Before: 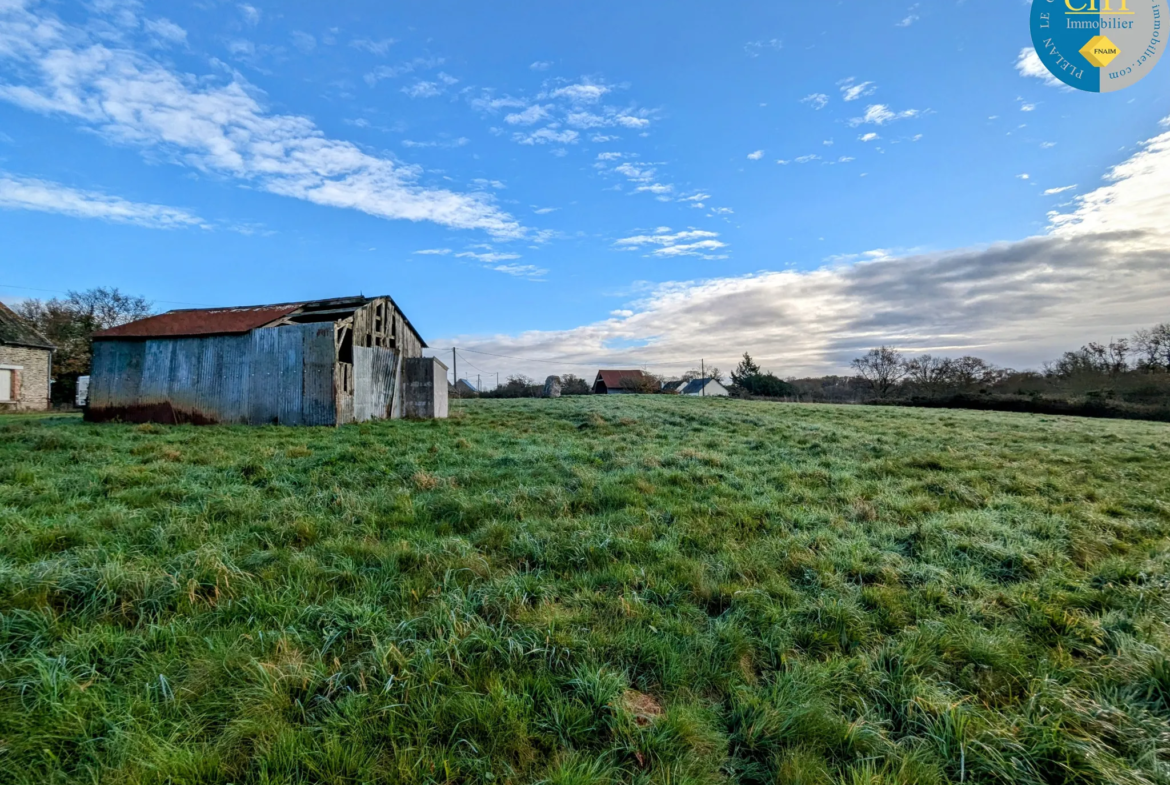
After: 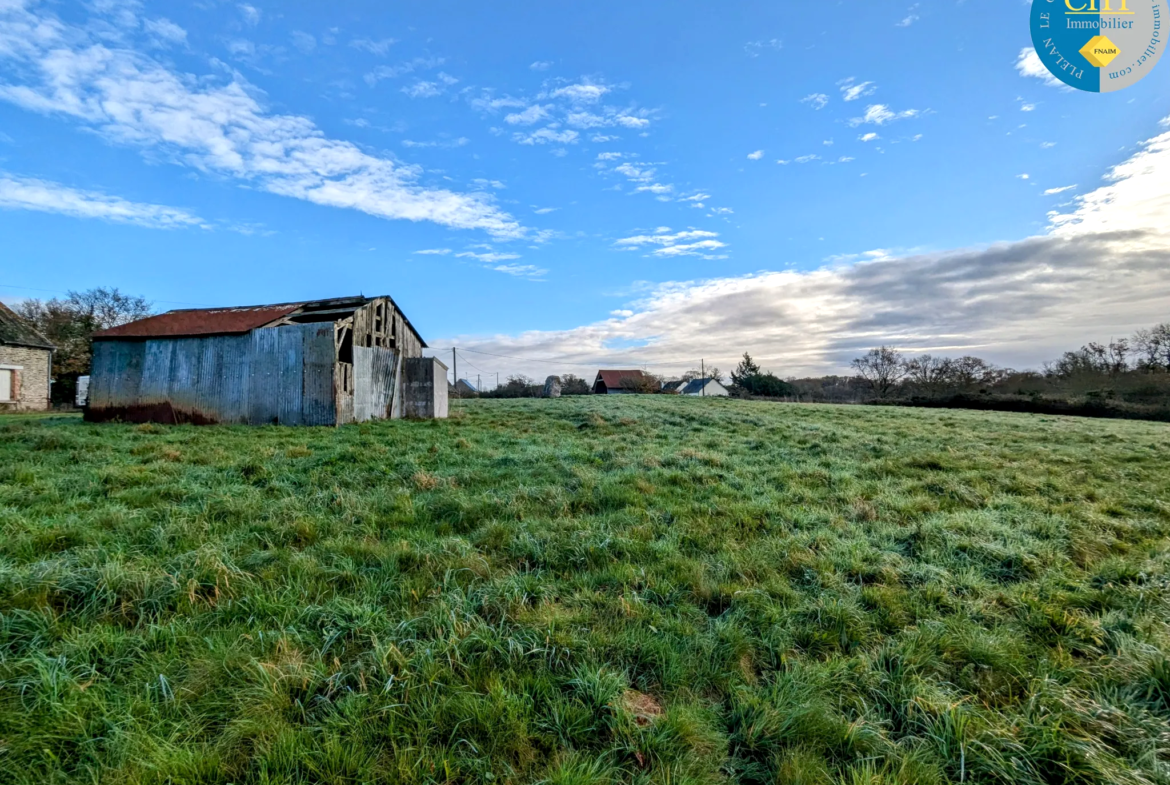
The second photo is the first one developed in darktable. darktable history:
exposure: black level correction 0.001, exposure 0.136 EV, compensate exposure bias true, compensate highlight preservation false
